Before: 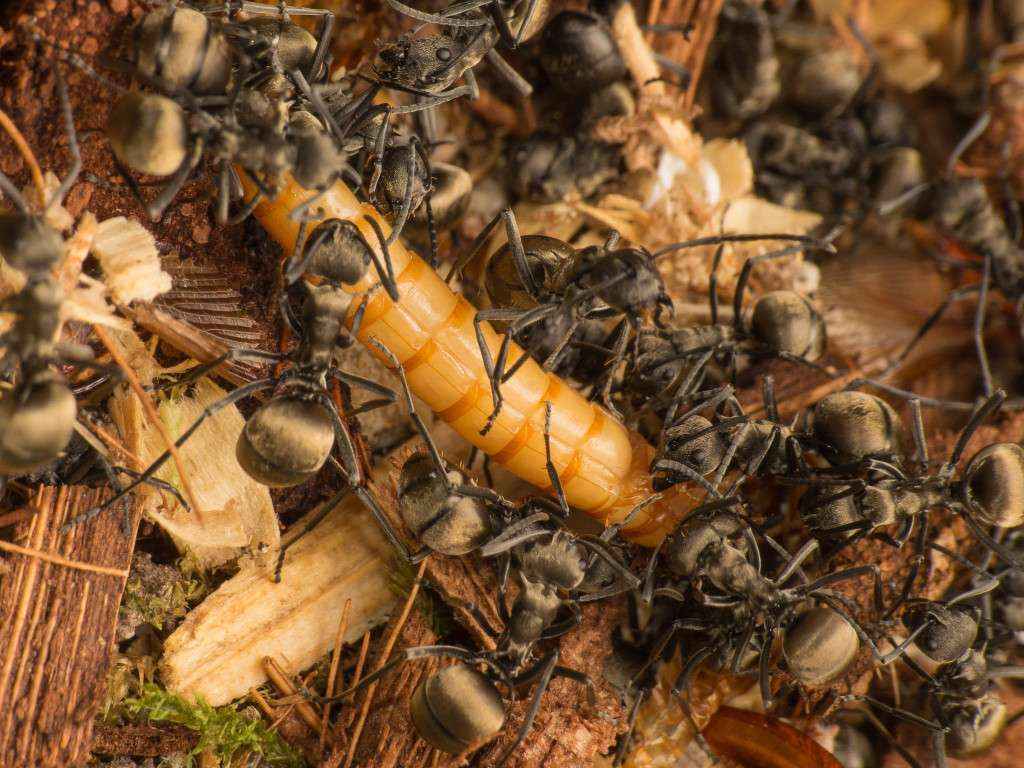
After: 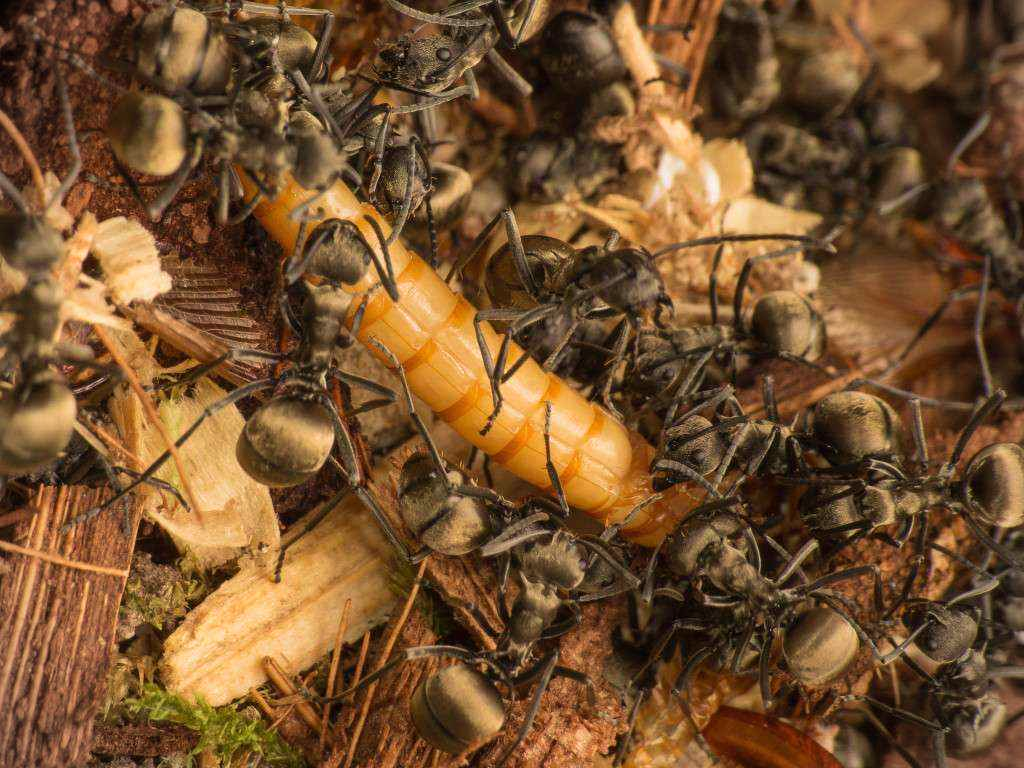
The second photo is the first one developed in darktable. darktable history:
velvia: on, module defaults
exposure: black level correction 0, compensate highlight preservation false
vignetting: fall-off start 91.34%
